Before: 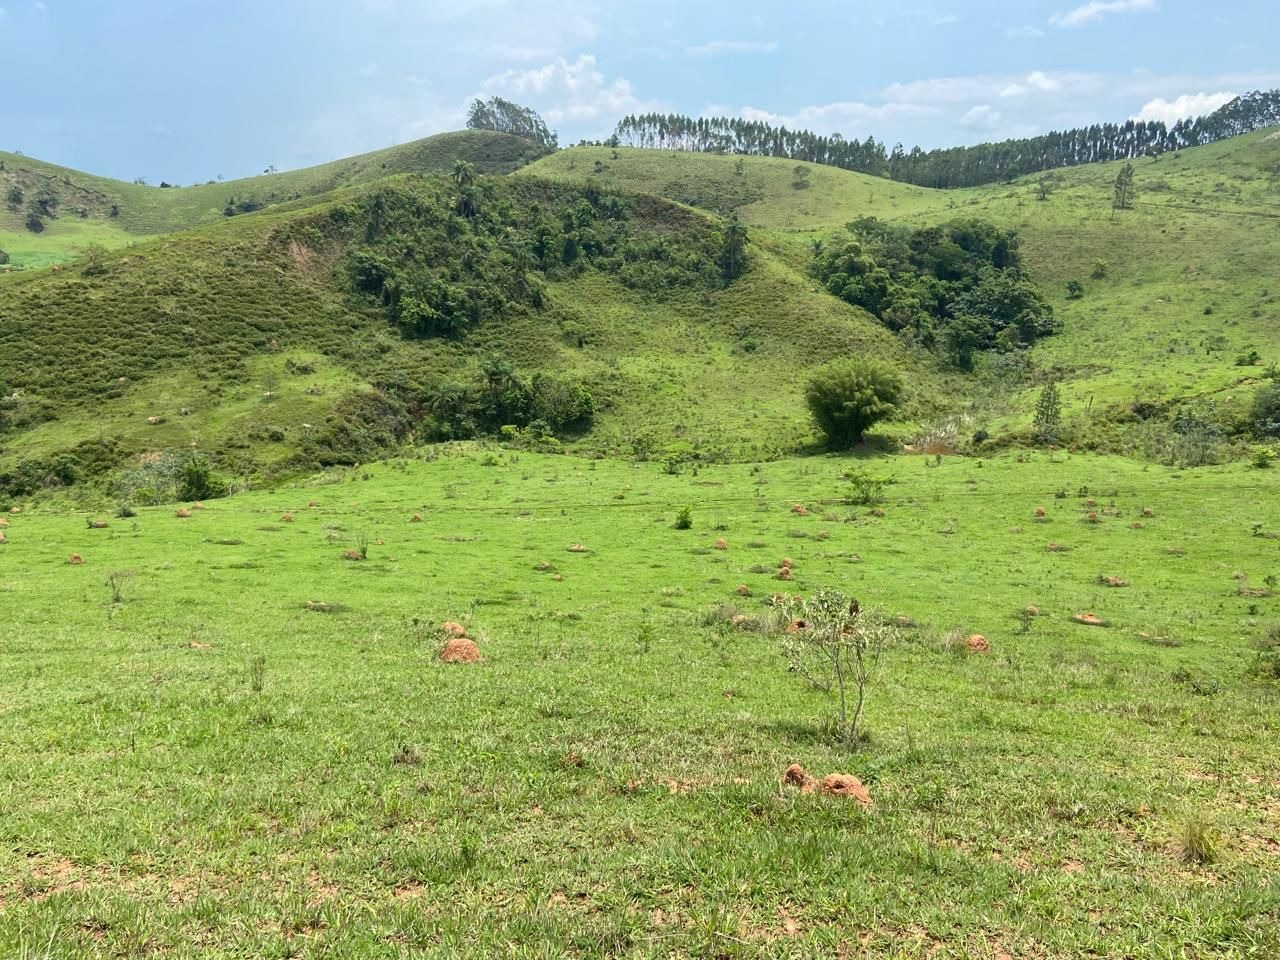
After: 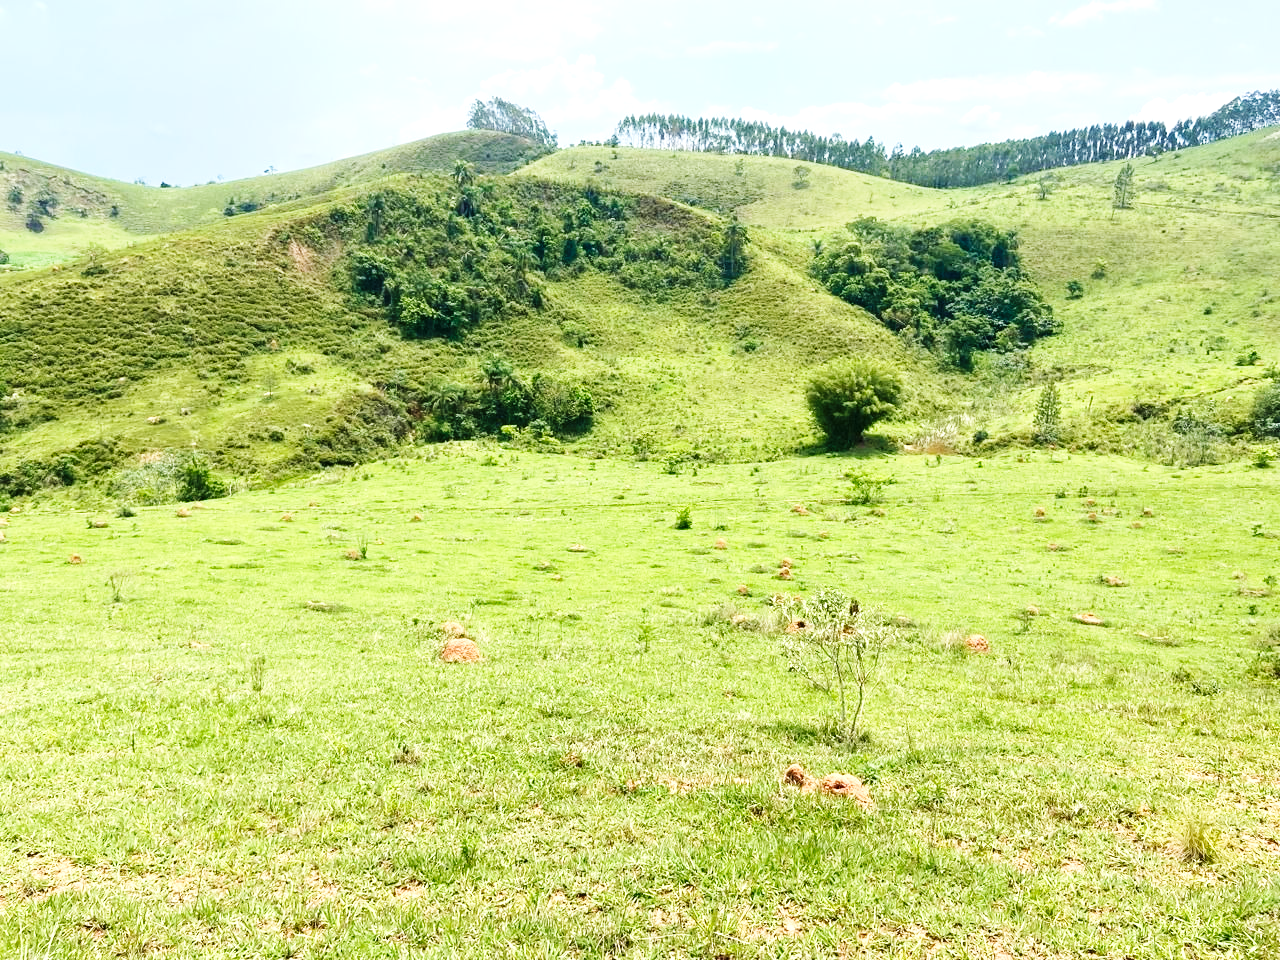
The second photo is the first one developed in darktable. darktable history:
velvia: on, module defaults
exposure: exposure 0.559 EV, compensate highlight preservation false
base curve: curves: ch0 [(0, 0) (0.032, 0.025) (0.121, 0.166) (0.206, 0.329) (0.605, 0.79) (1, 1)], preserve colors none
